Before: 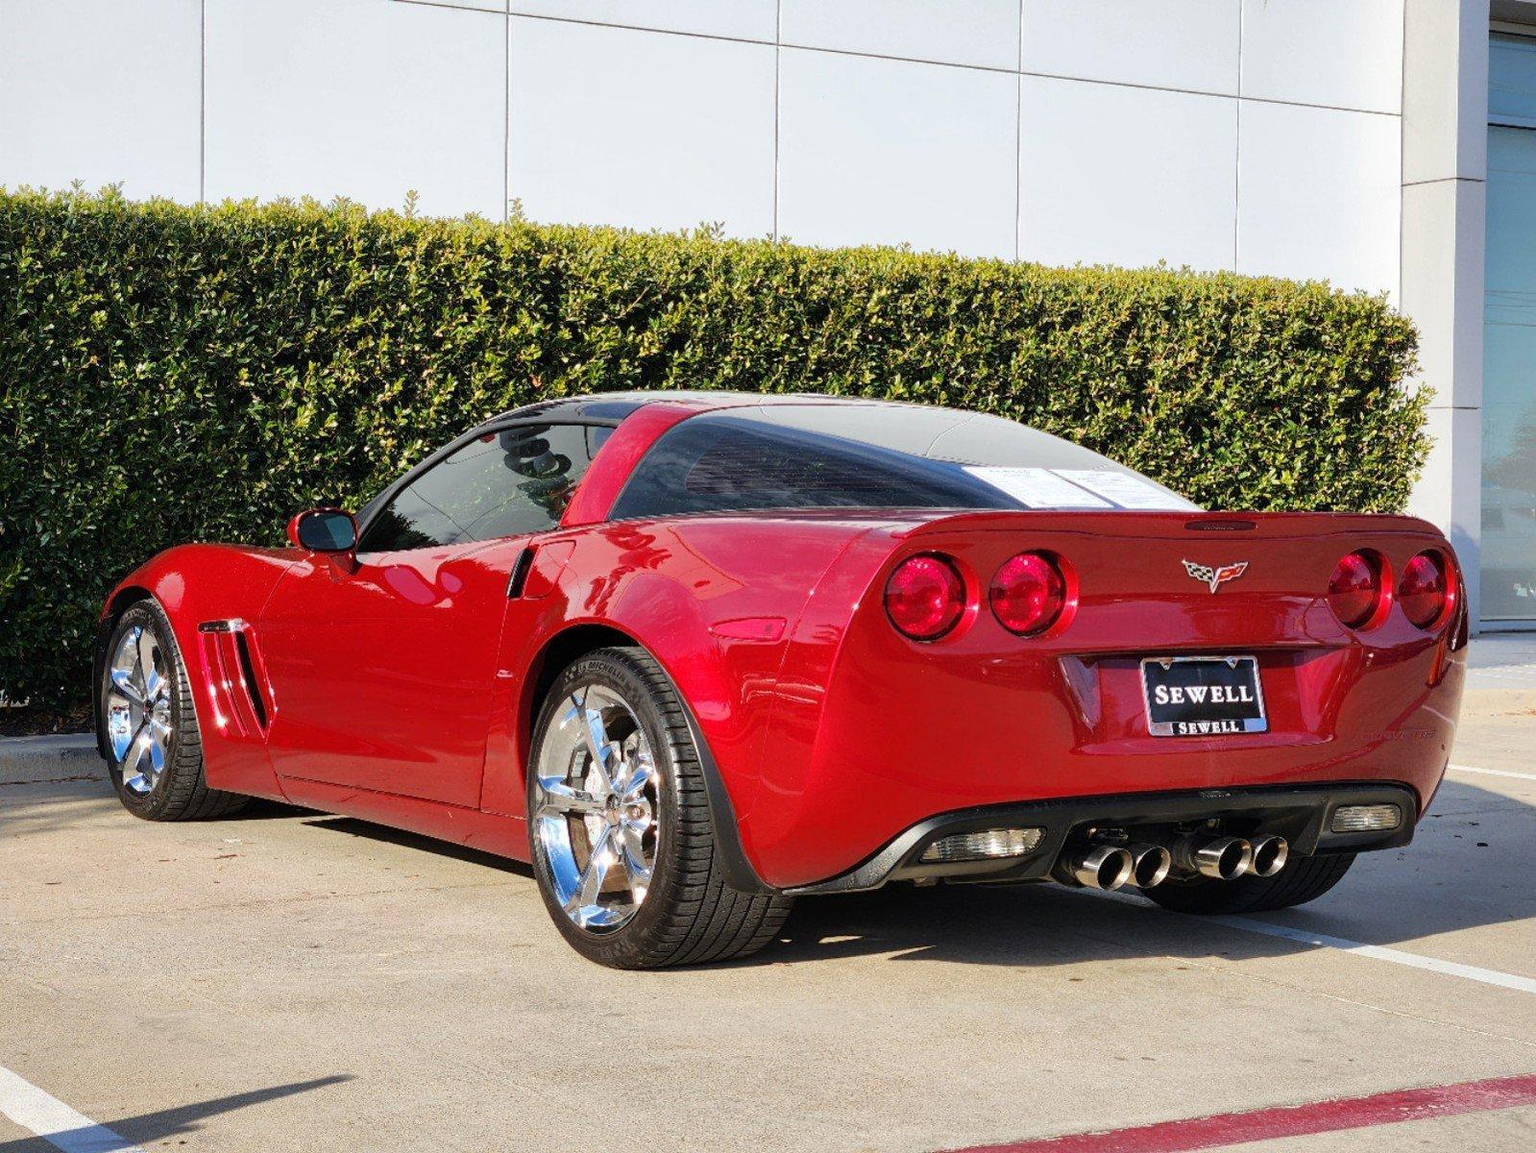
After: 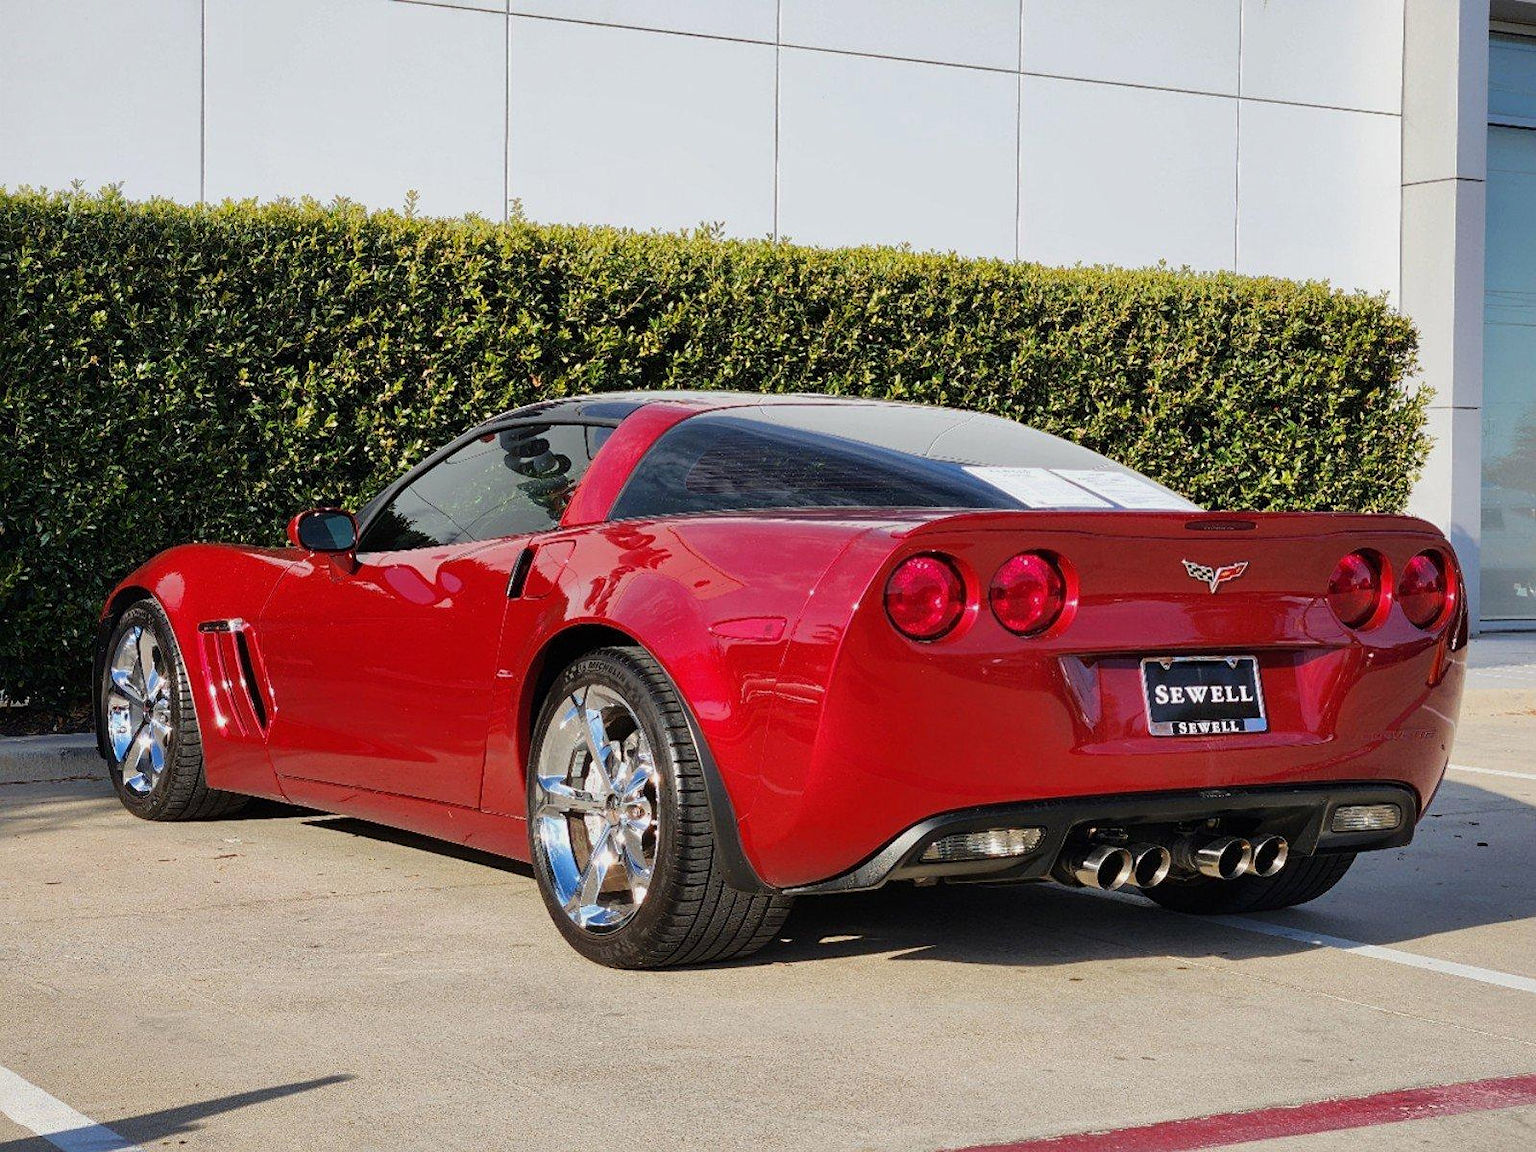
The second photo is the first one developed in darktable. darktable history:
sharpen: amount 0.2
exposure: exposure -0.242 EV, compensate highlight preservation false
